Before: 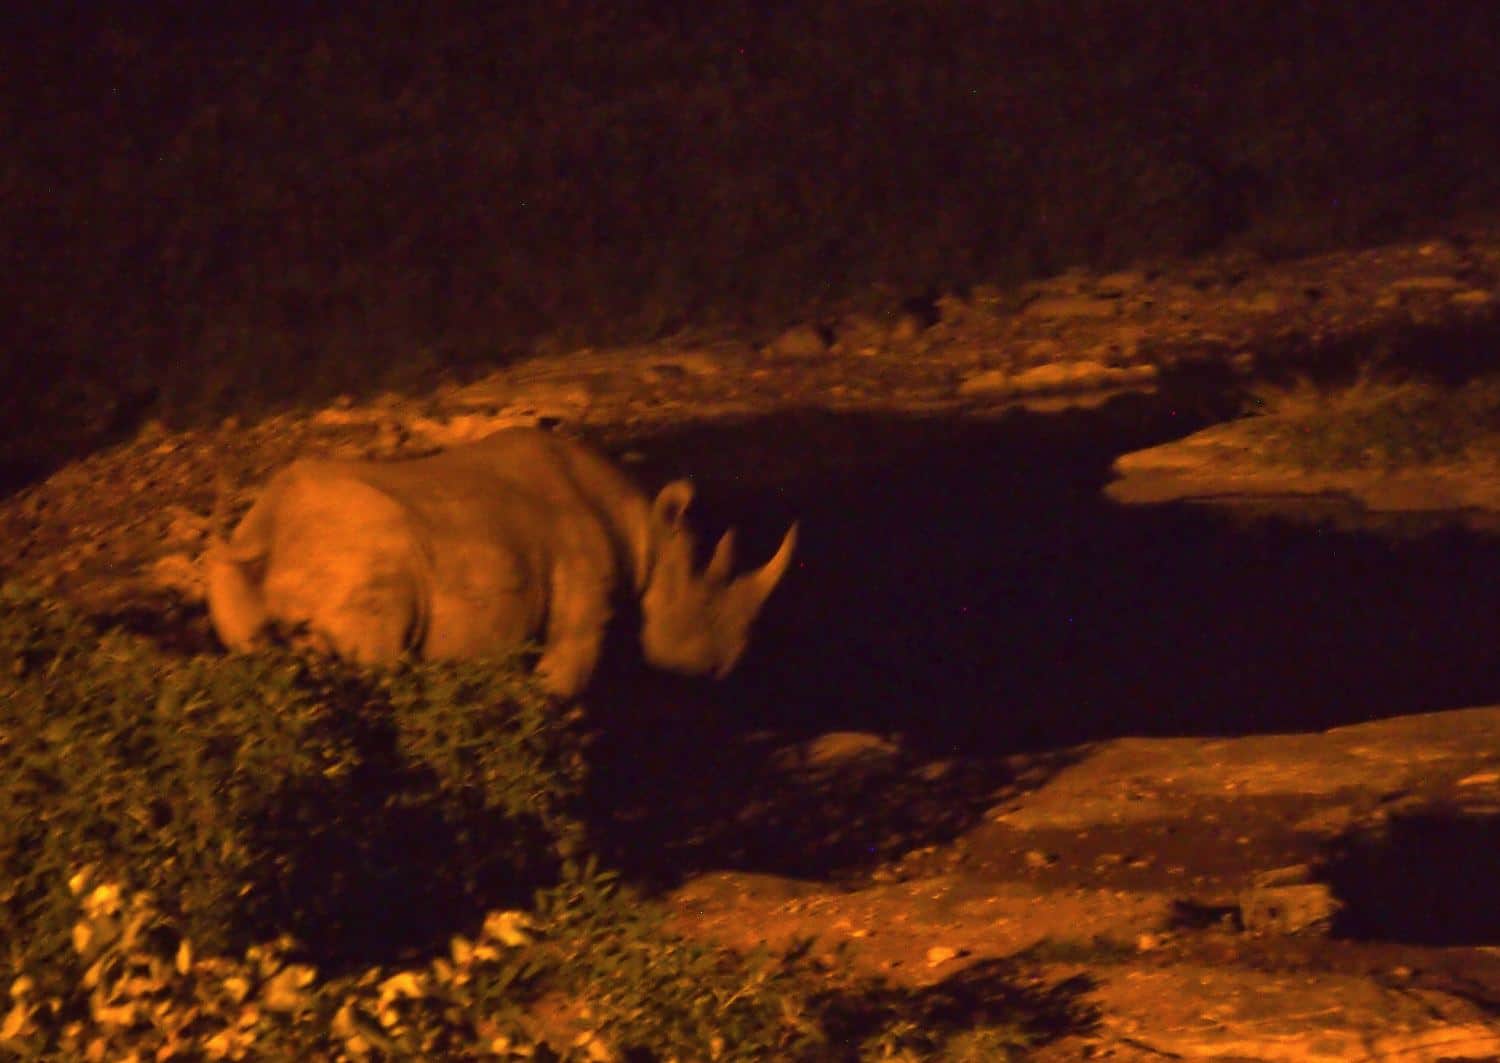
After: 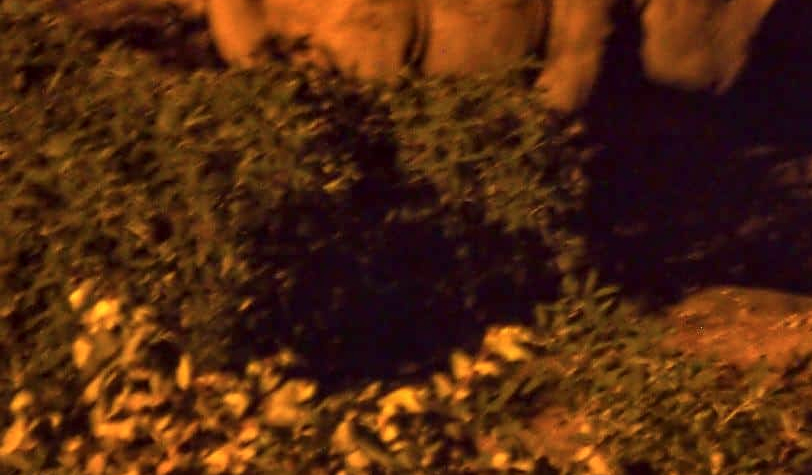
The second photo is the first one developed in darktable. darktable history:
local contrast: on, module defaults
crop and rotate: top 55.126%, right 45.843%, bottom 0.153%
